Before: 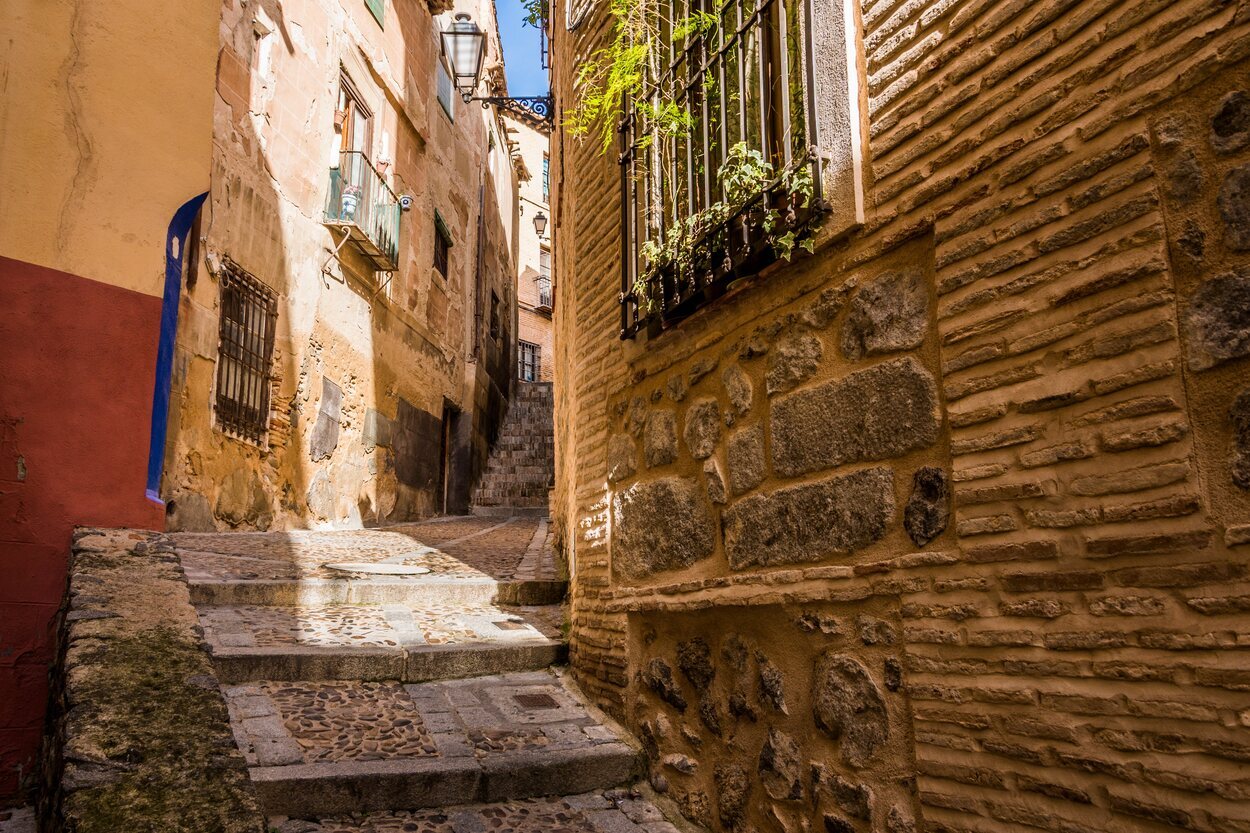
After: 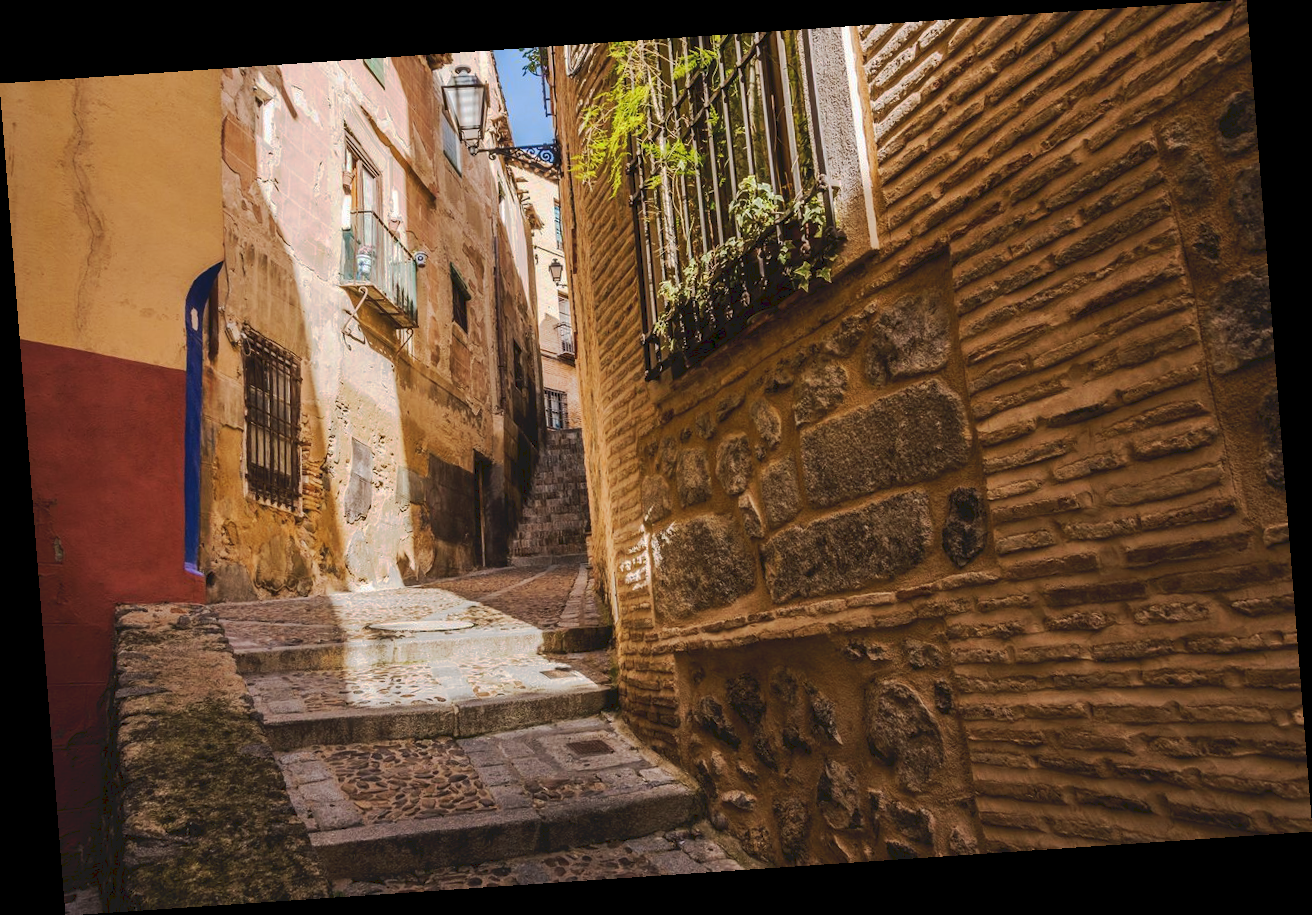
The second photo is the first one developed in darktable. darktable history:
rotate and perspective: rotation -4.2°, shear 0.006, automatic cropping off
tone curve: curves: ch0 [(0, 0) (0.003, 0.096) (0.011, 0.096) (0.025, 0.098) (0.044, 0.099) (0.069, 0.106) (0.1, 0.128) (0.136, 0.153) (0.177, 0.186) (0.224, 0.218) (0.277, 0.265) (0.335, 0.316) (0.399, 0.374) (0.468, 0.445) (0.543, 0.526) (0.623, 0.605) (0.709, 0.681) (0.801, 0.758) (0.898, 0.819) (1, 1)], preserve colors none
contrast brightness saturation: contrast 0.07
